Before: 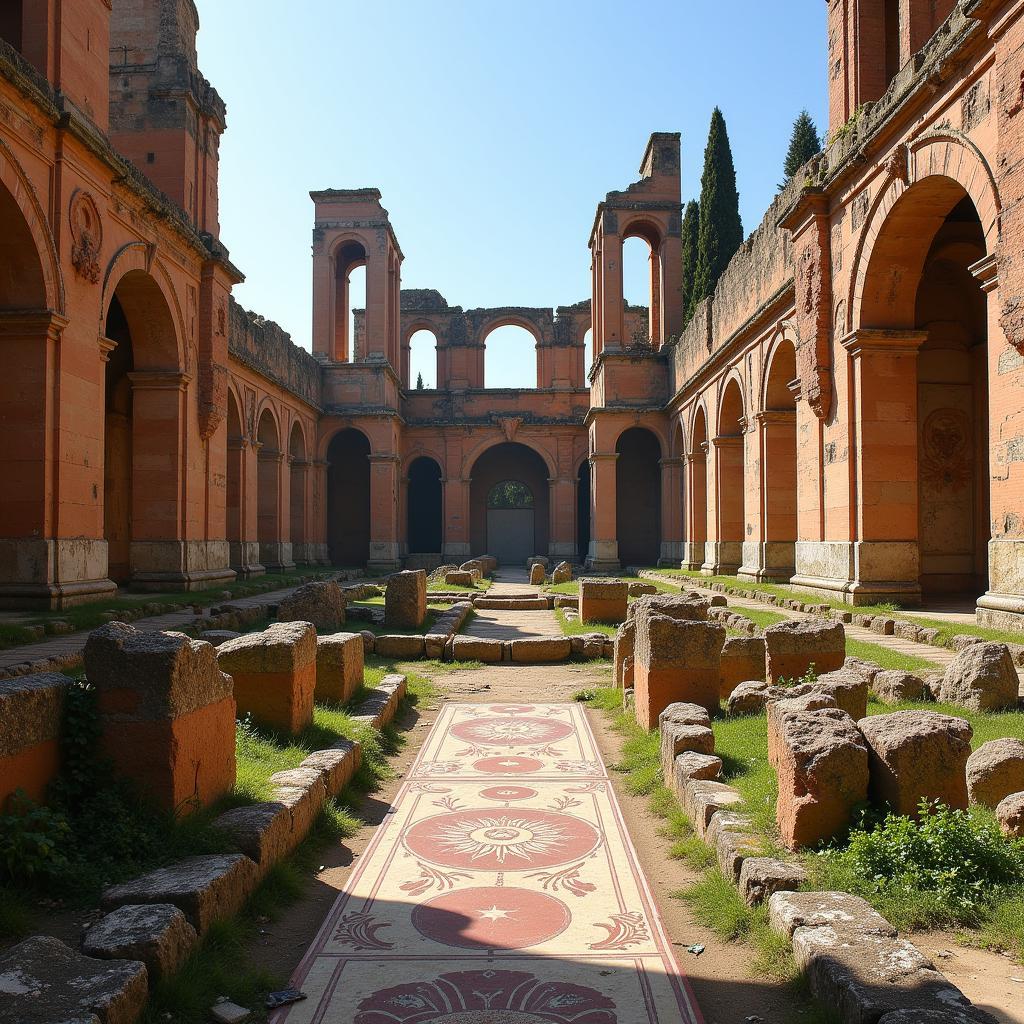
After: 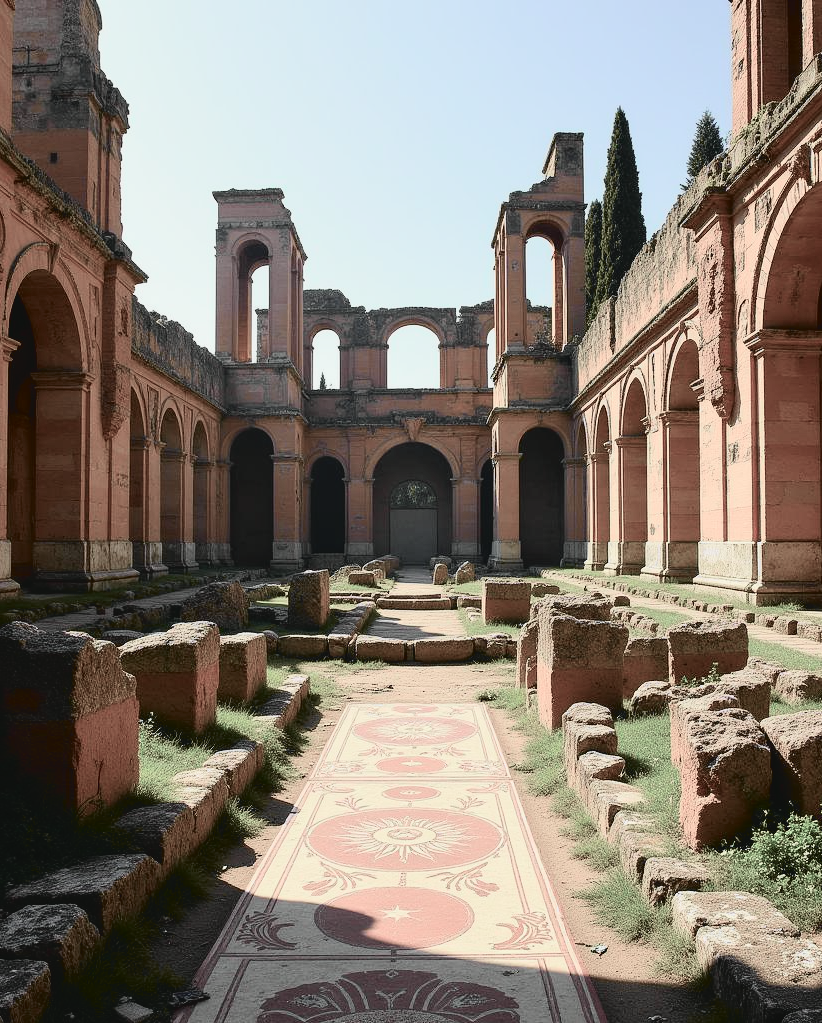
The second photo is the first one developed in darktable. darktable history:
color correction: highlights b* -0.029, saturation 0.558
crop and rotate: left 9.518%, right 10.164%
tone curve: curves: ch0 [(0, 0.039) (0.113, 0.081) (0.204, 0.204) (0.498, 0.608) (0.709, 0.819) (0.984, 0.961)]; ch1 [(0, 0) (0.172, 0.123) (0.317, 0.272) (0.414, 0.382) (0.476, 0.479) (0.505, 0.501) (0.528, 0.54) (0.618, 0.647) (0.709, 0.764) (1, 1)]; ch2 [(0, 0) (0.411, 0.424) (0.492, 0.502) (0.521, 0.513) (0.537, 0.57) (0.686, 0.638) (1, 1)], color space Lab, independent channels, preserve colors none
